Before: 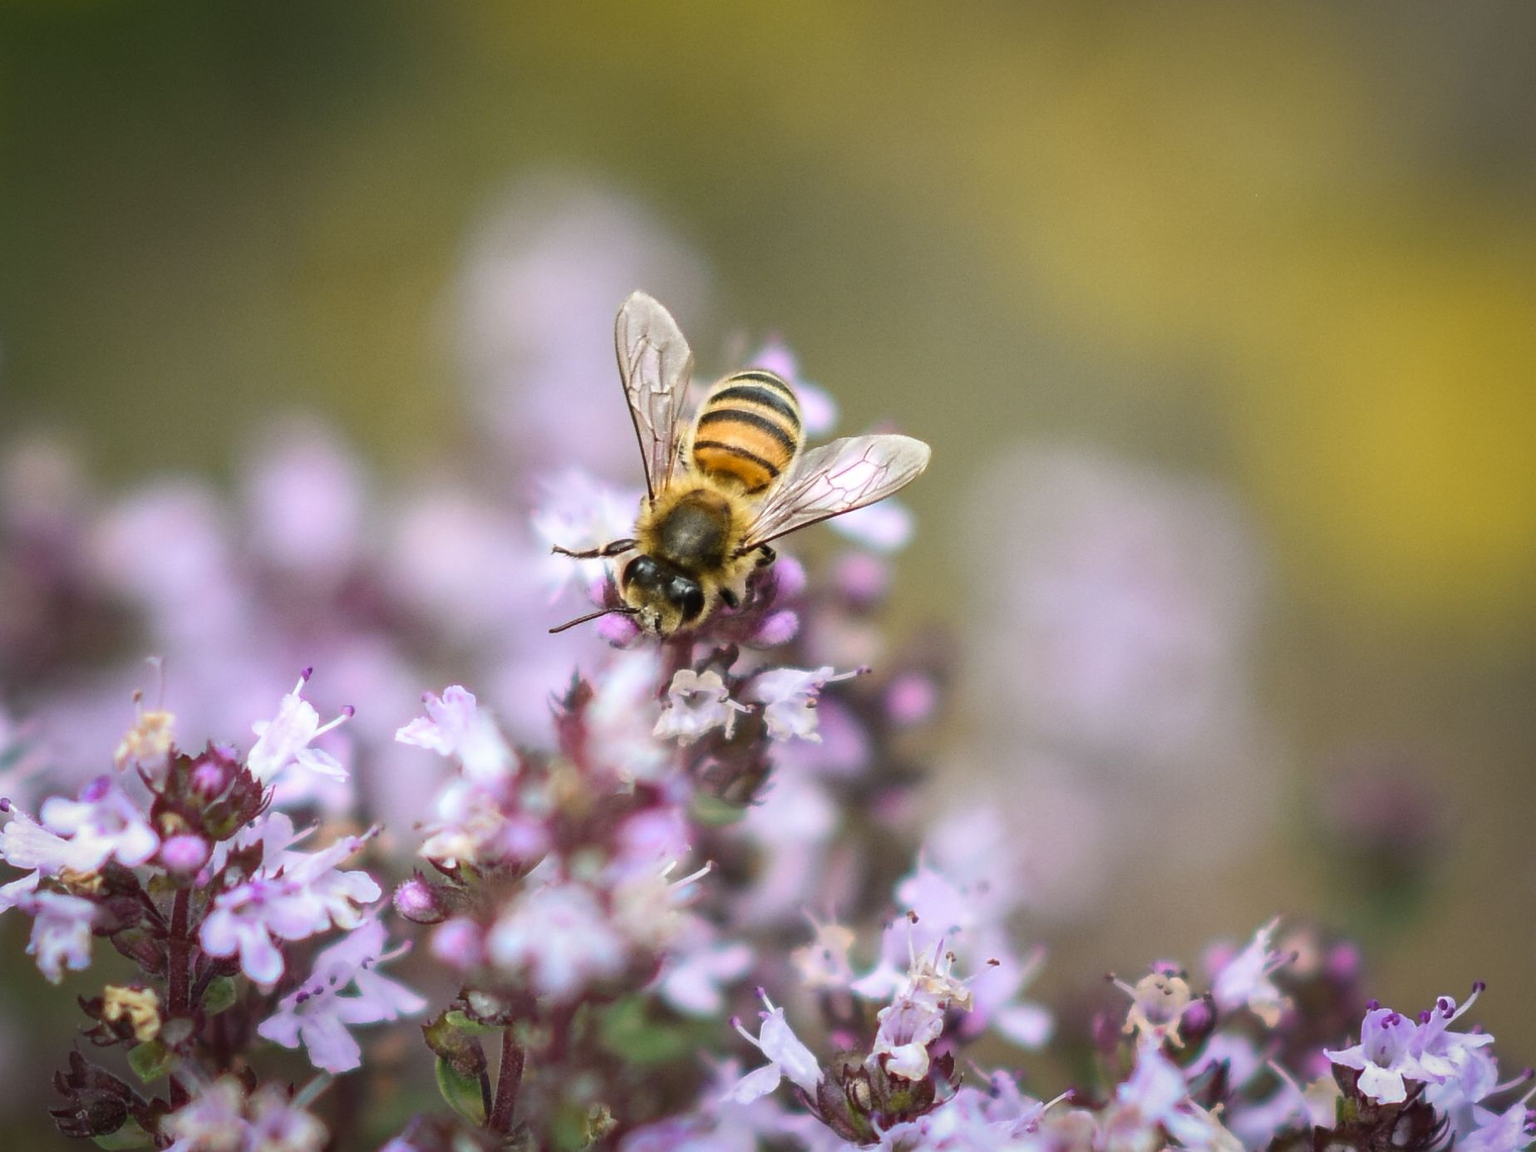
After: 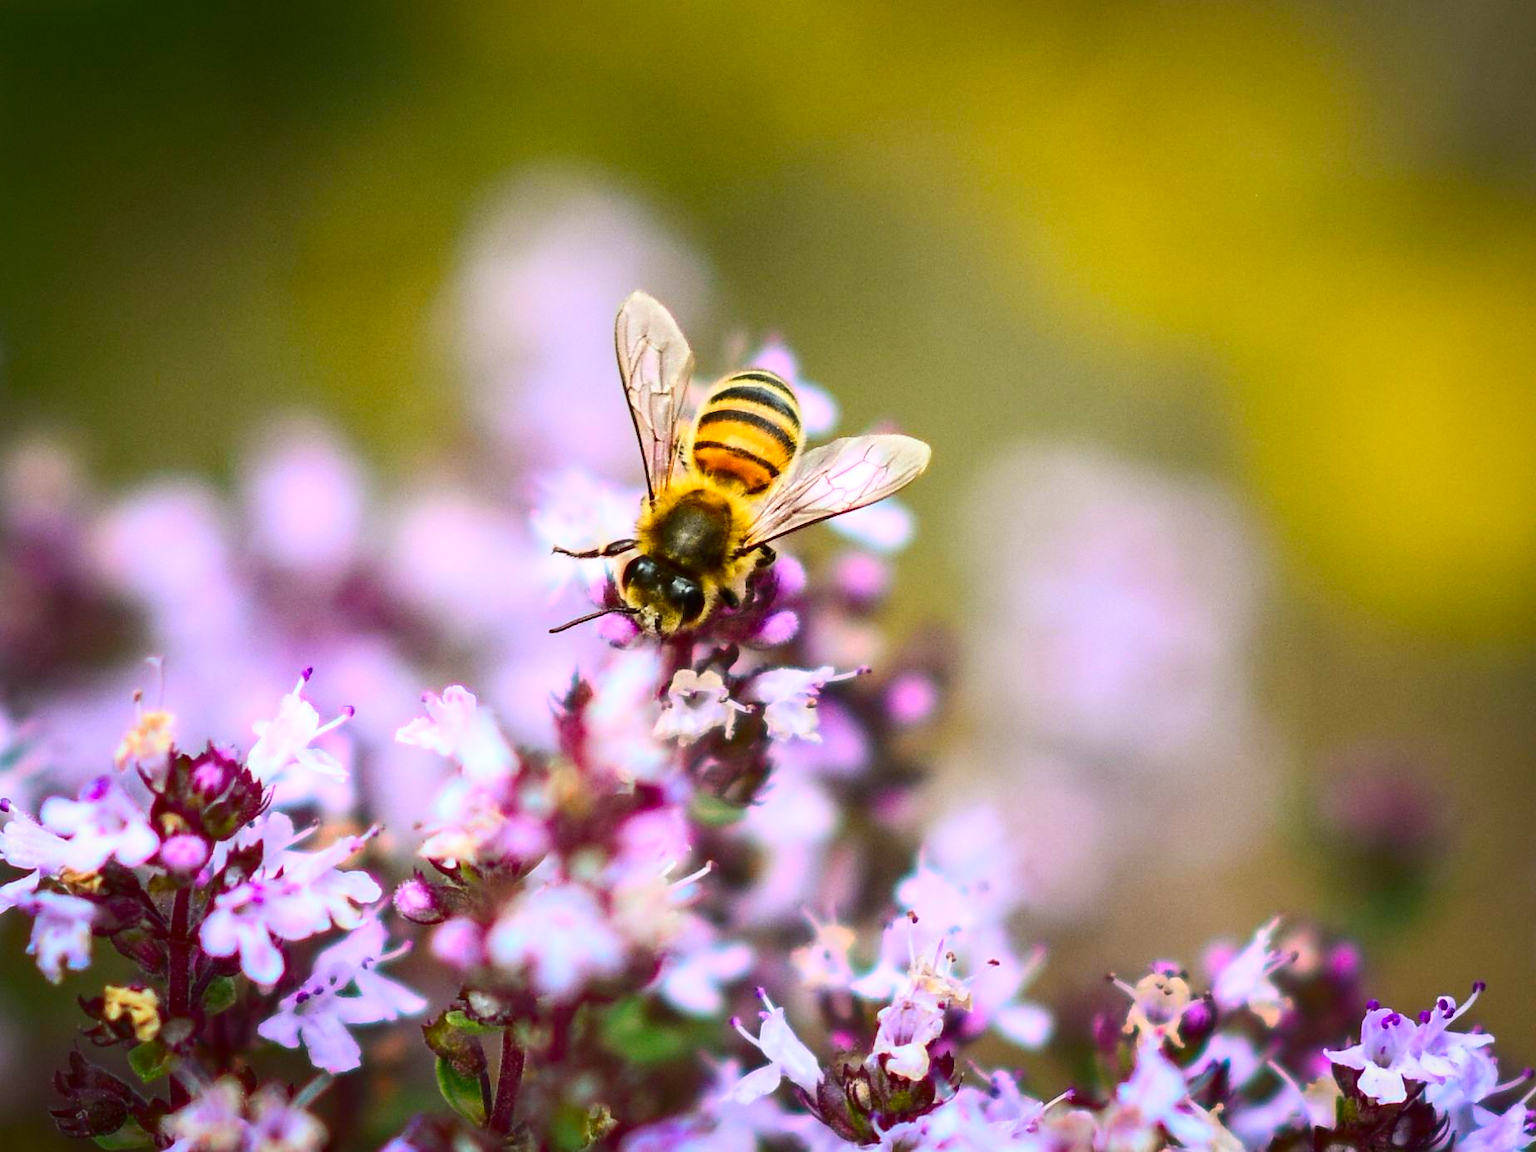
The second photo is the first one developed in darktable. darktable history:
contrast brightness saturation: contrast 0.261, brightness 0.021, saturation 0.878
